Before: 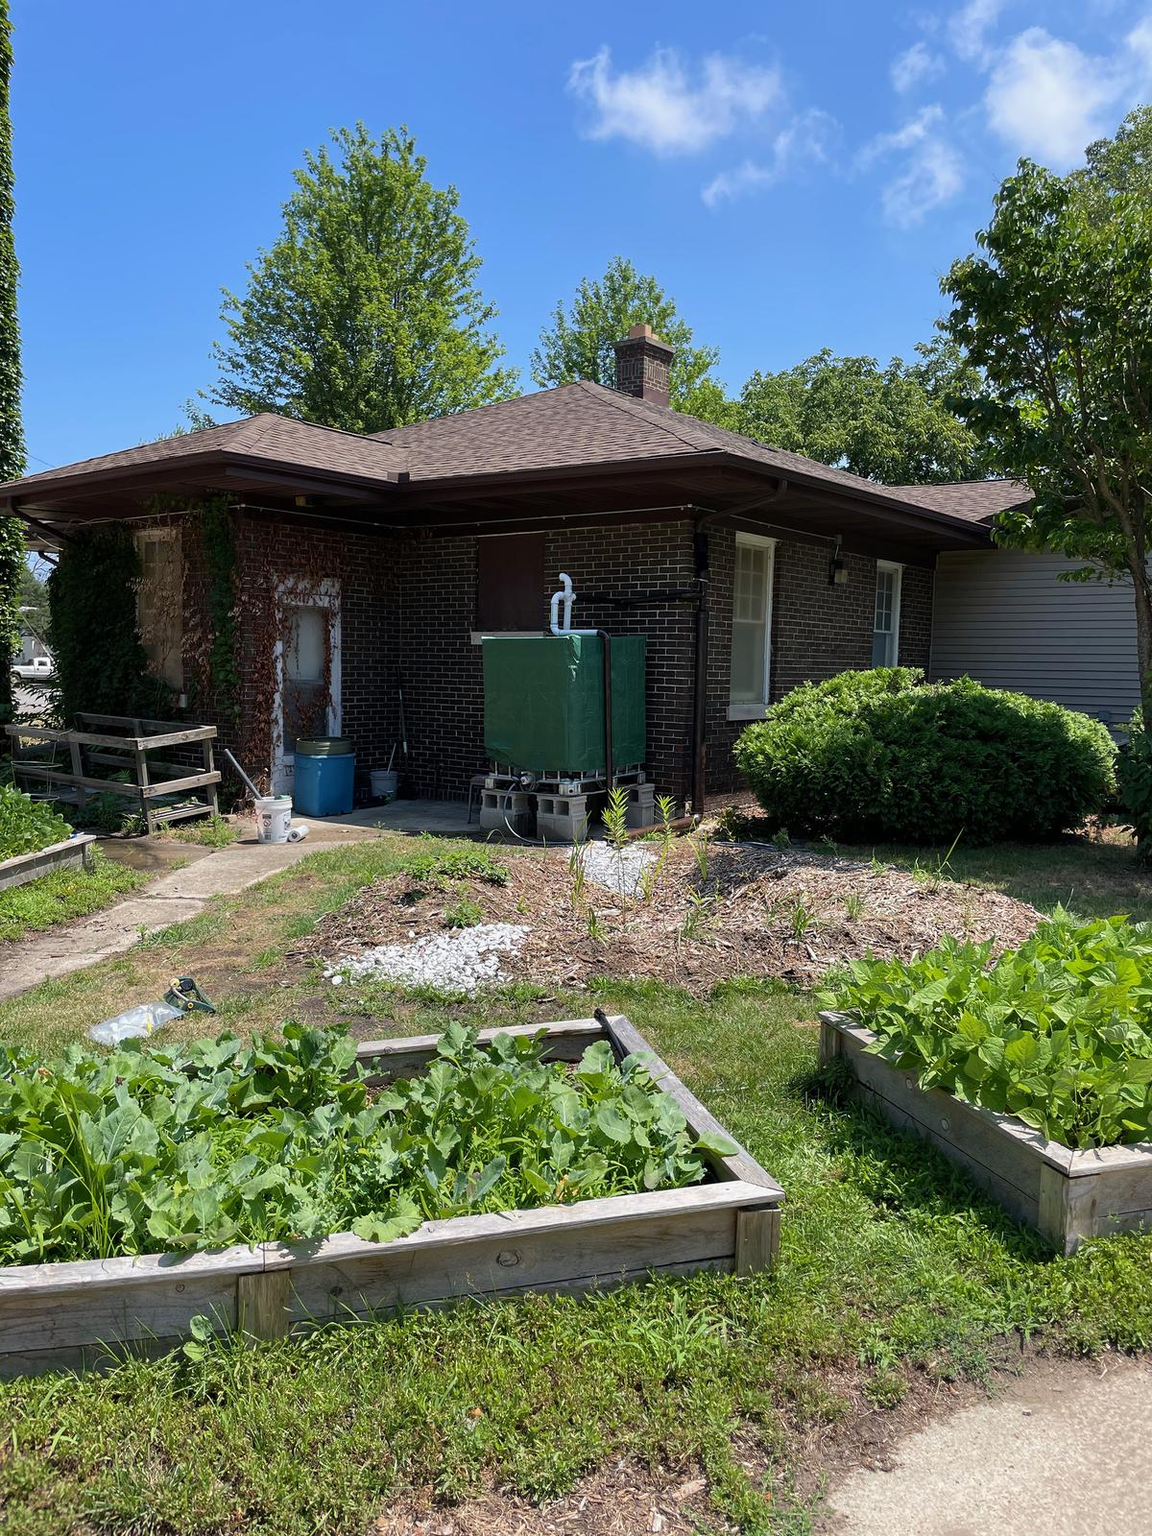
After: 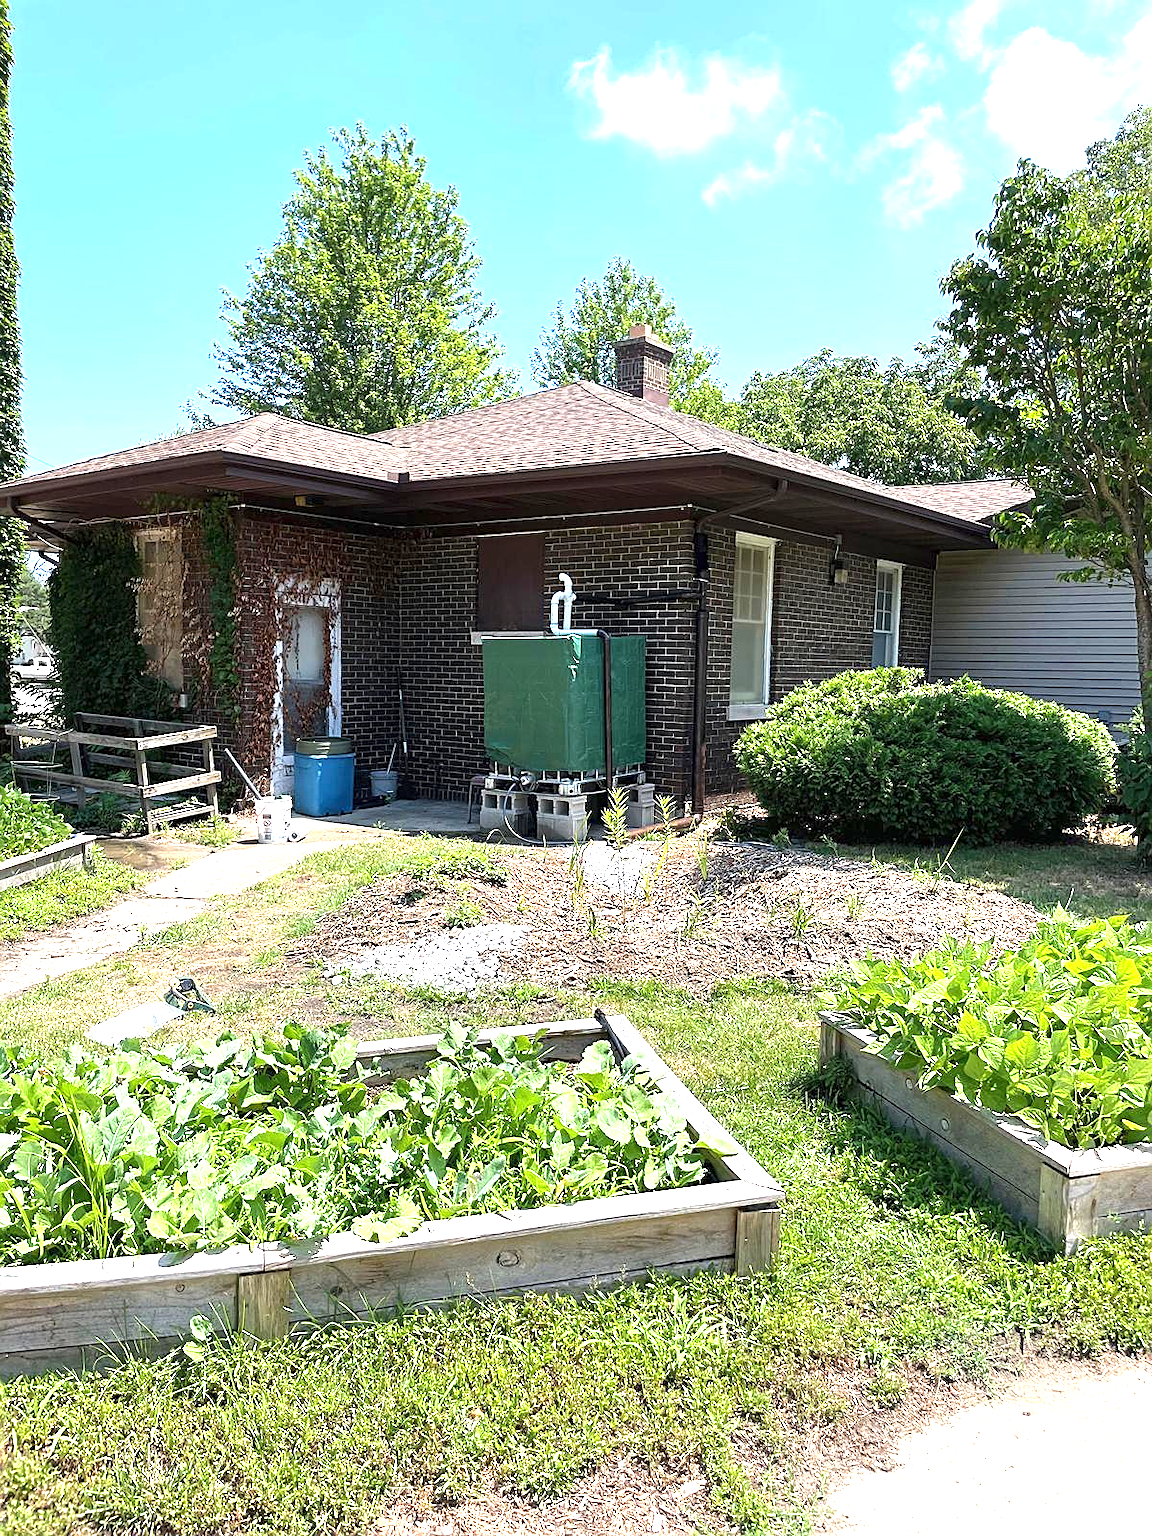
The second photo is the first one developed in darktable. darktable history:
sharpen: on, module defaults
exposure: black level correction 0, exposure 1.675 EV, compensate exposure bias true, compensate highlight preservation false
